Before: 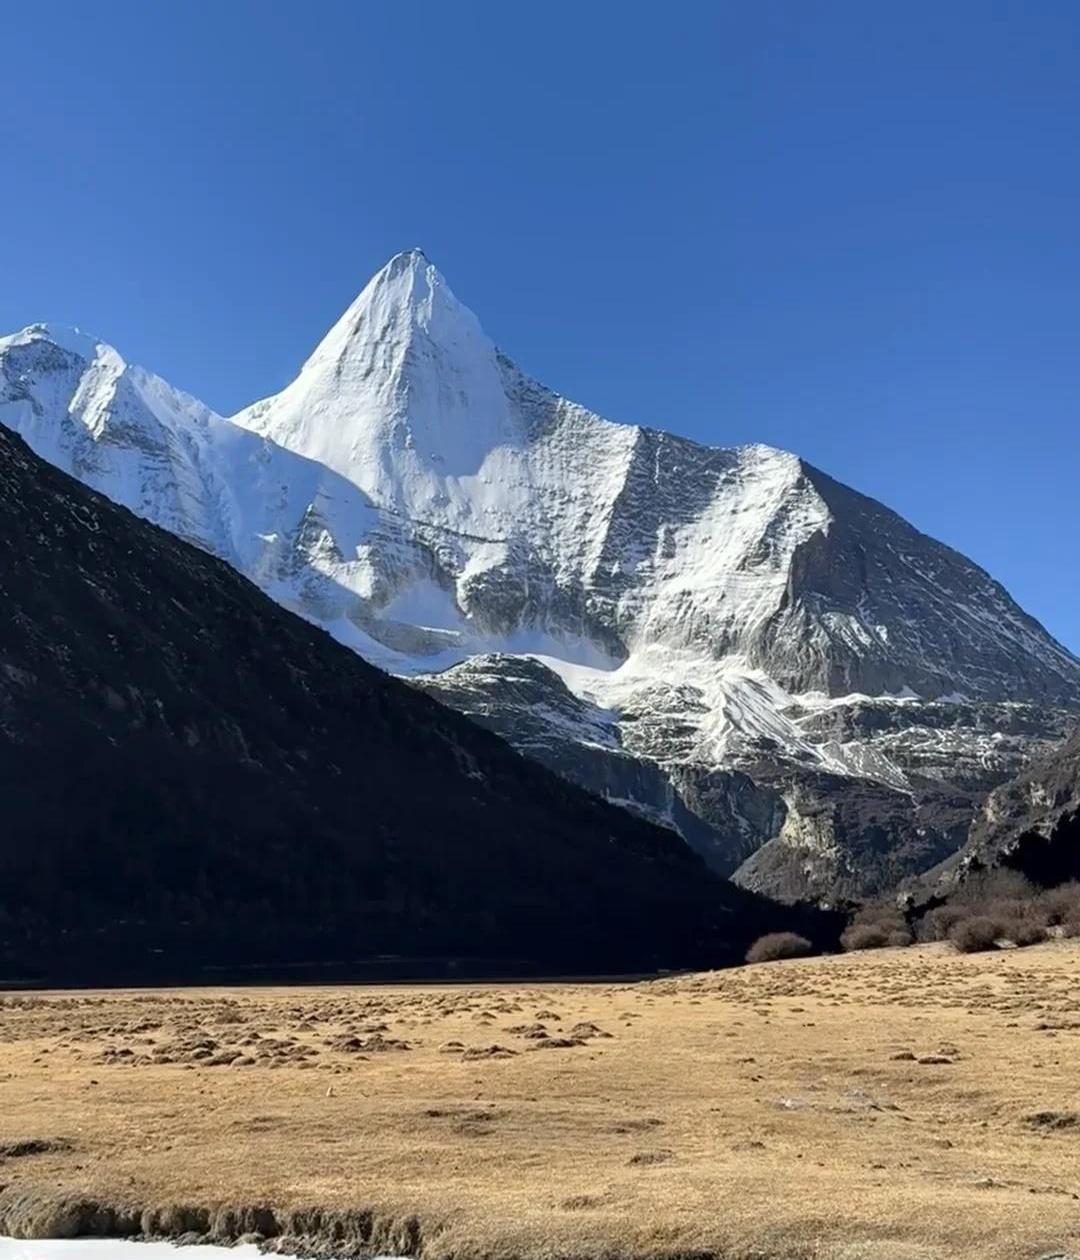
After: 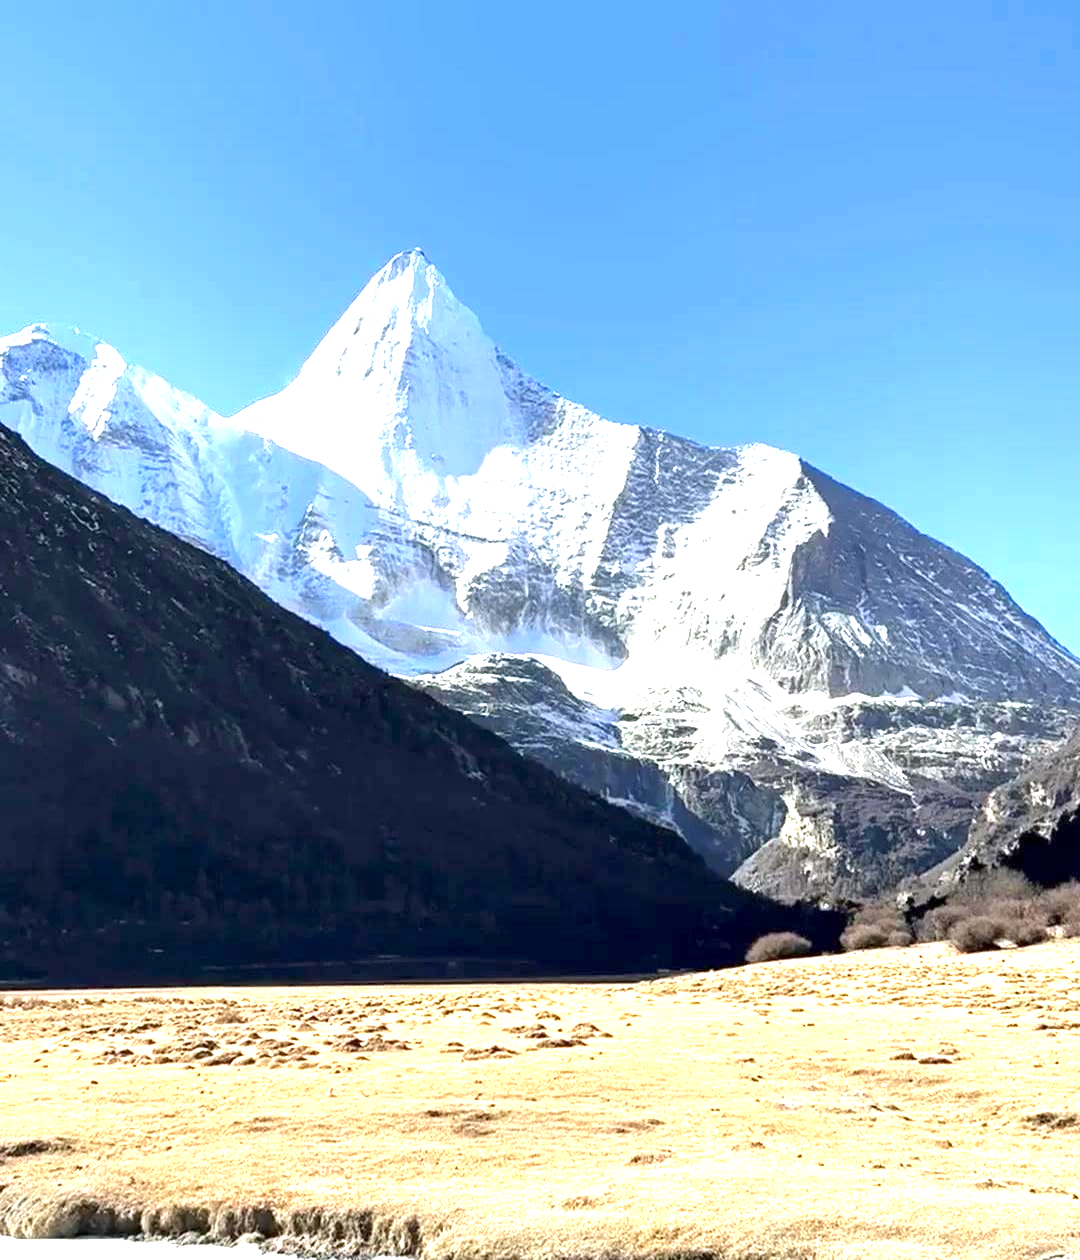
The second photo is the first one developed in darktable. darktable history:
exposure: black level correction 0.001, exposure 1.724 EV, compensate exposure bias true, compensate highlight preservation false
